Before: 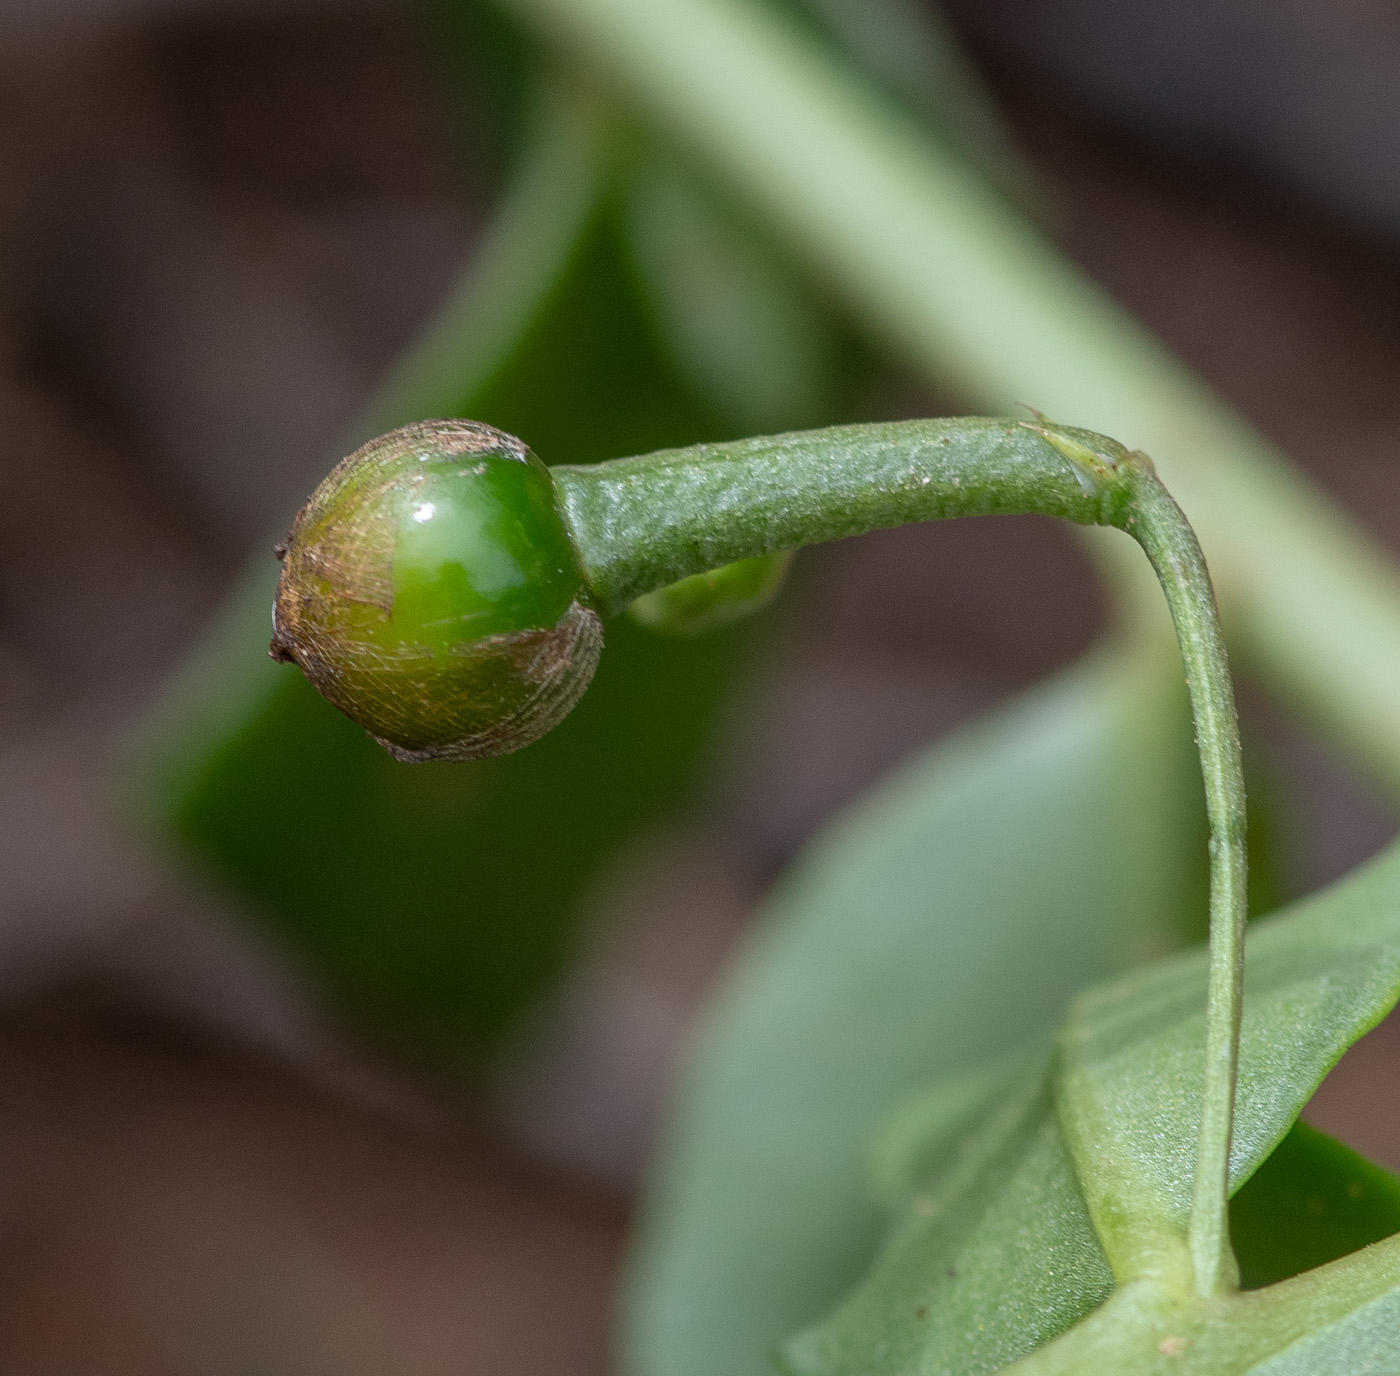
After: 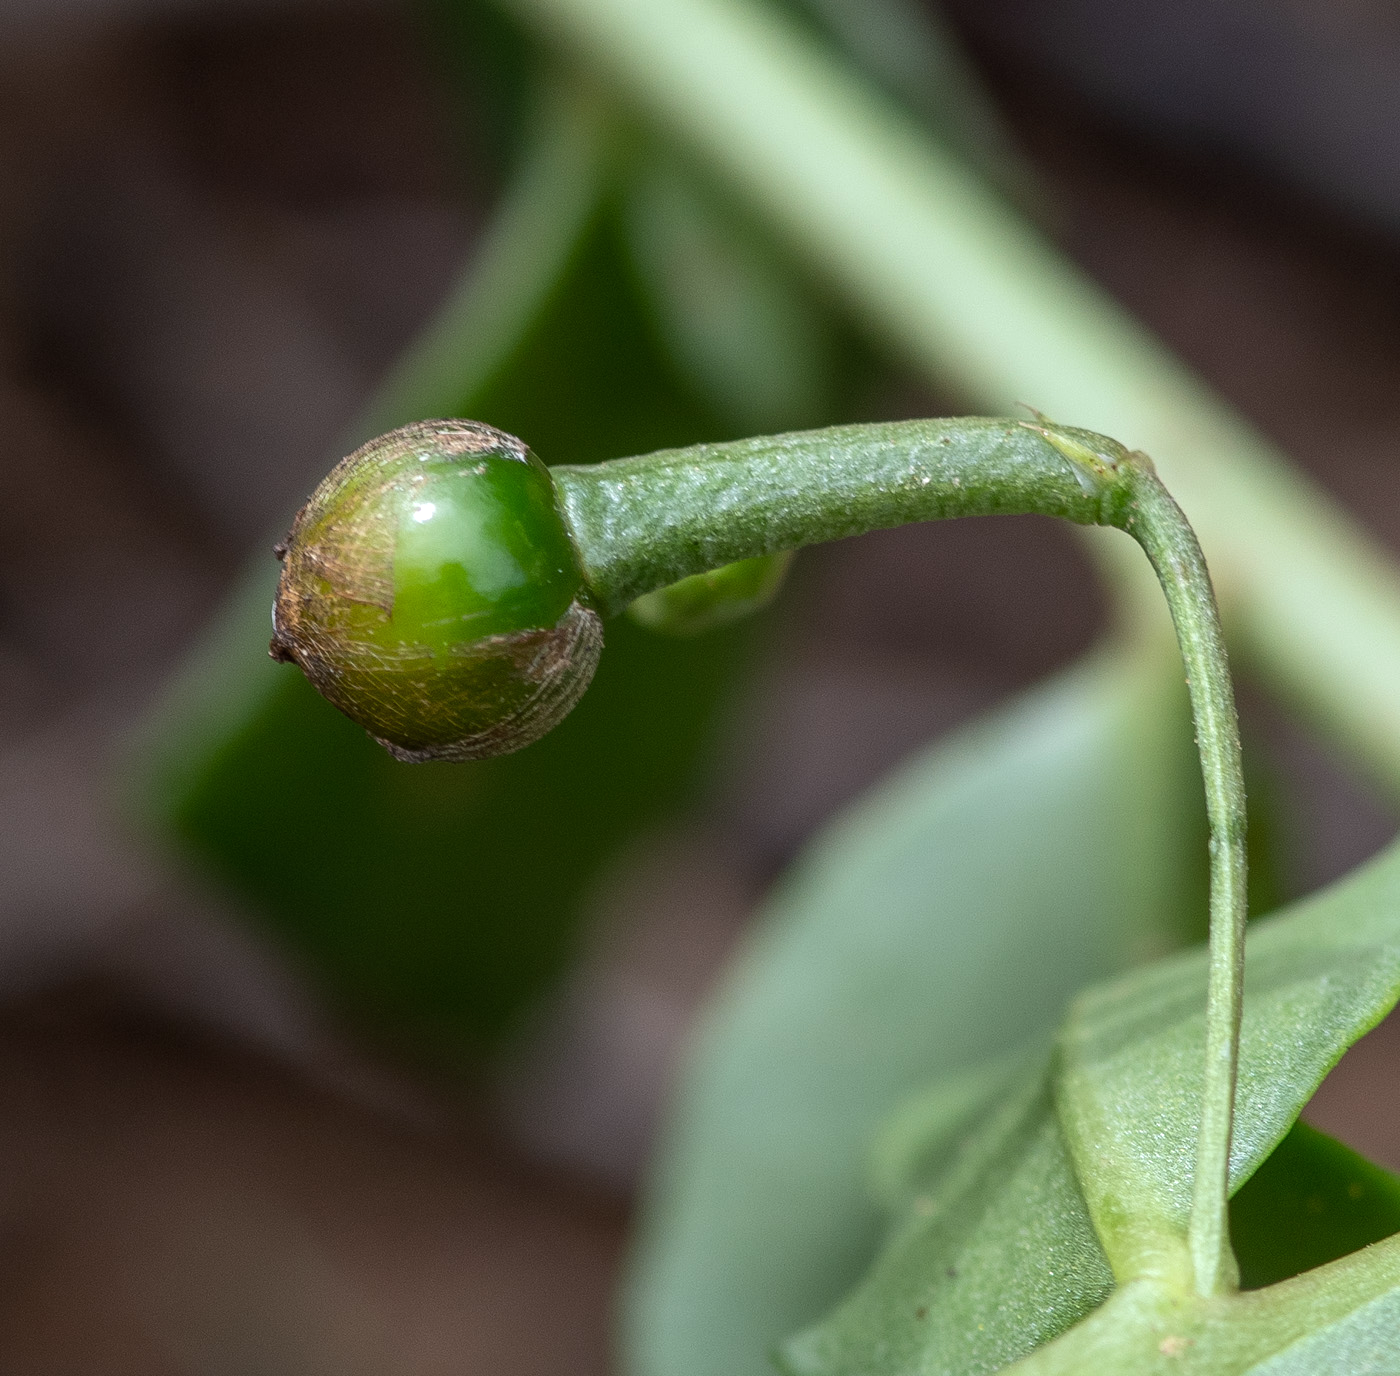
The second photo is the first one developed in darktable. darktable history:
white balance: red 0.988, blue 1.017
tone equalizer: -8 EV -0.417 EV, -7 EV -0.389 EV, -6 EV -0.333 EV, -5 EV -0.222 EV, -3 EV 0.222 EV, -2 EV 0.333 EV, -1 EV 0.389 EV, +0 EV 0.417 EV, edges refinement/feathering 500, mask exposure compensation -1.57 EV, preserve details no
